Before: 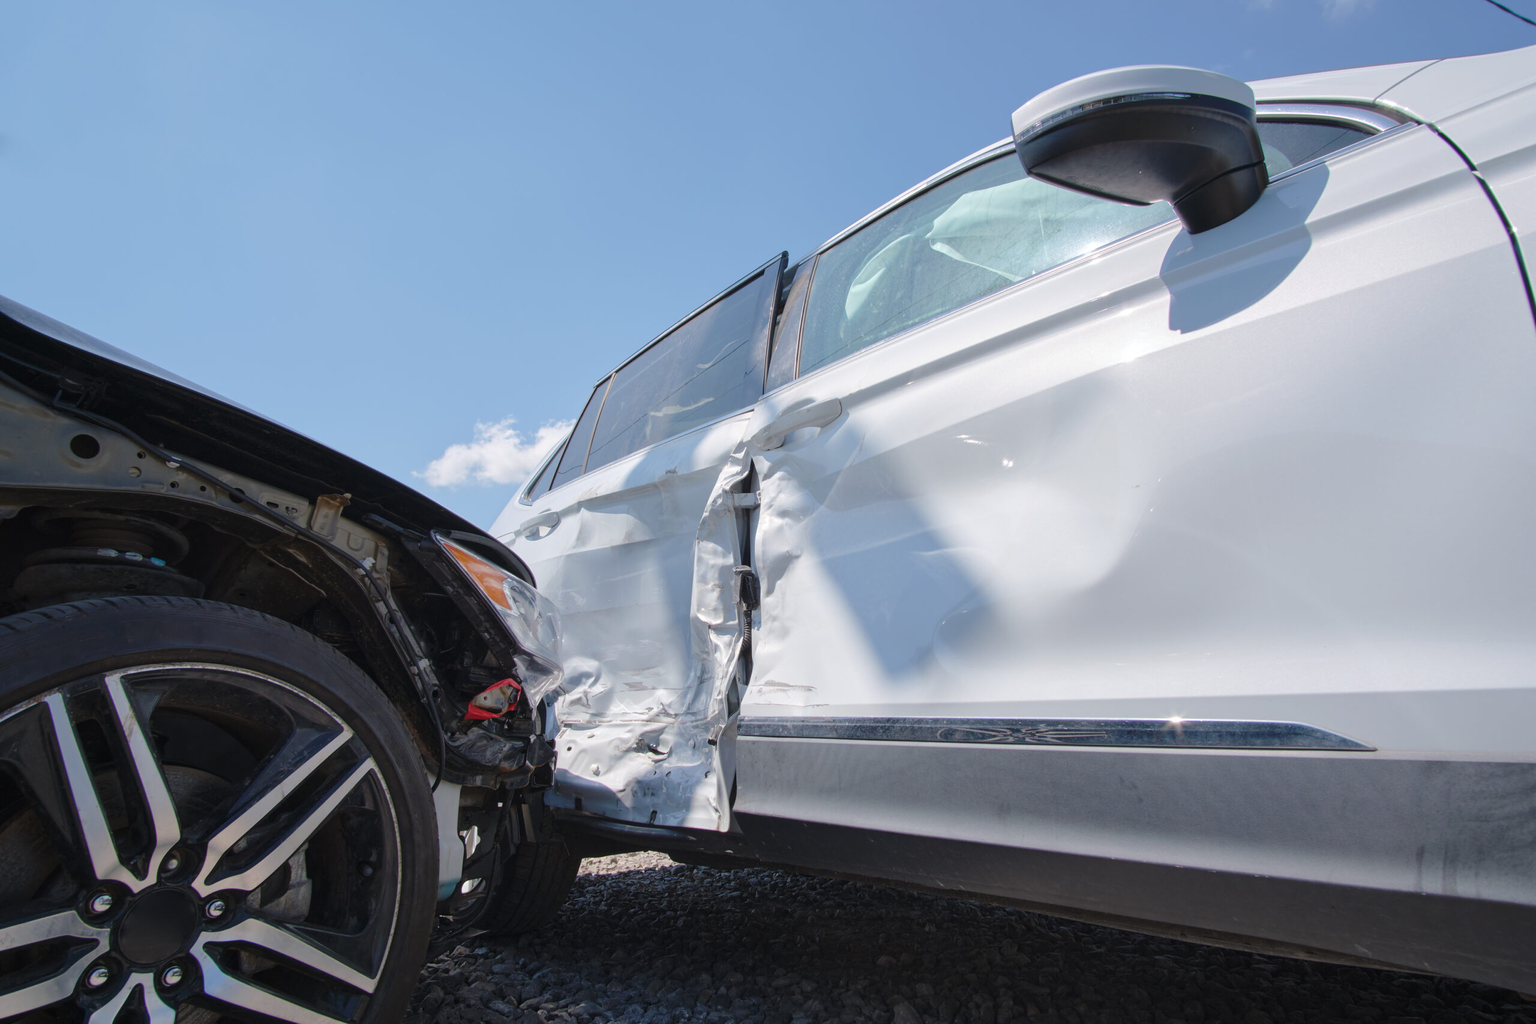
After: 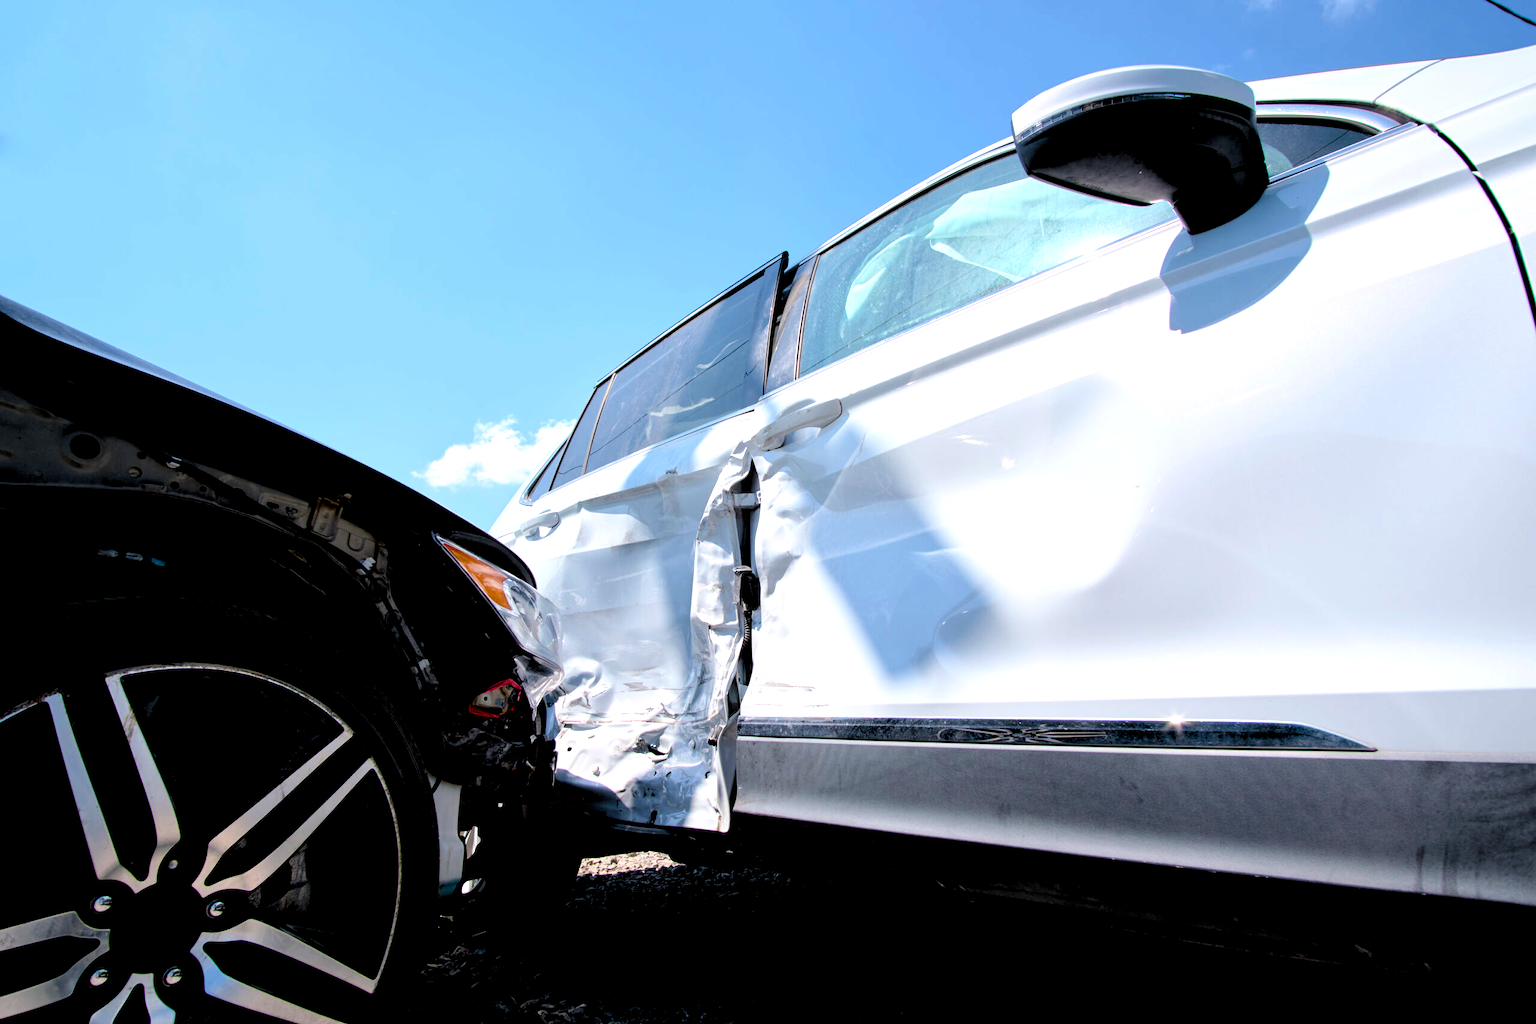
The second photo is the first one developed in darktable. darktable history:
contrast brightness saturation: contrast 0.15, brightness 0.05
rgb levels: levels [[0.034, 0.472, 0.904], [0, 0.5, 1], [0, 0.5, 1]]
color balance rgb: linear chroma grading › global chroma 9%, perceptual saturation grading › global saturation 36%, perceptual saturation grading › shadows 35%, perceptual brilliance grading › global brilliance 15%, perceptual brilliance grading › shadows -35%, global vibrance 15%
